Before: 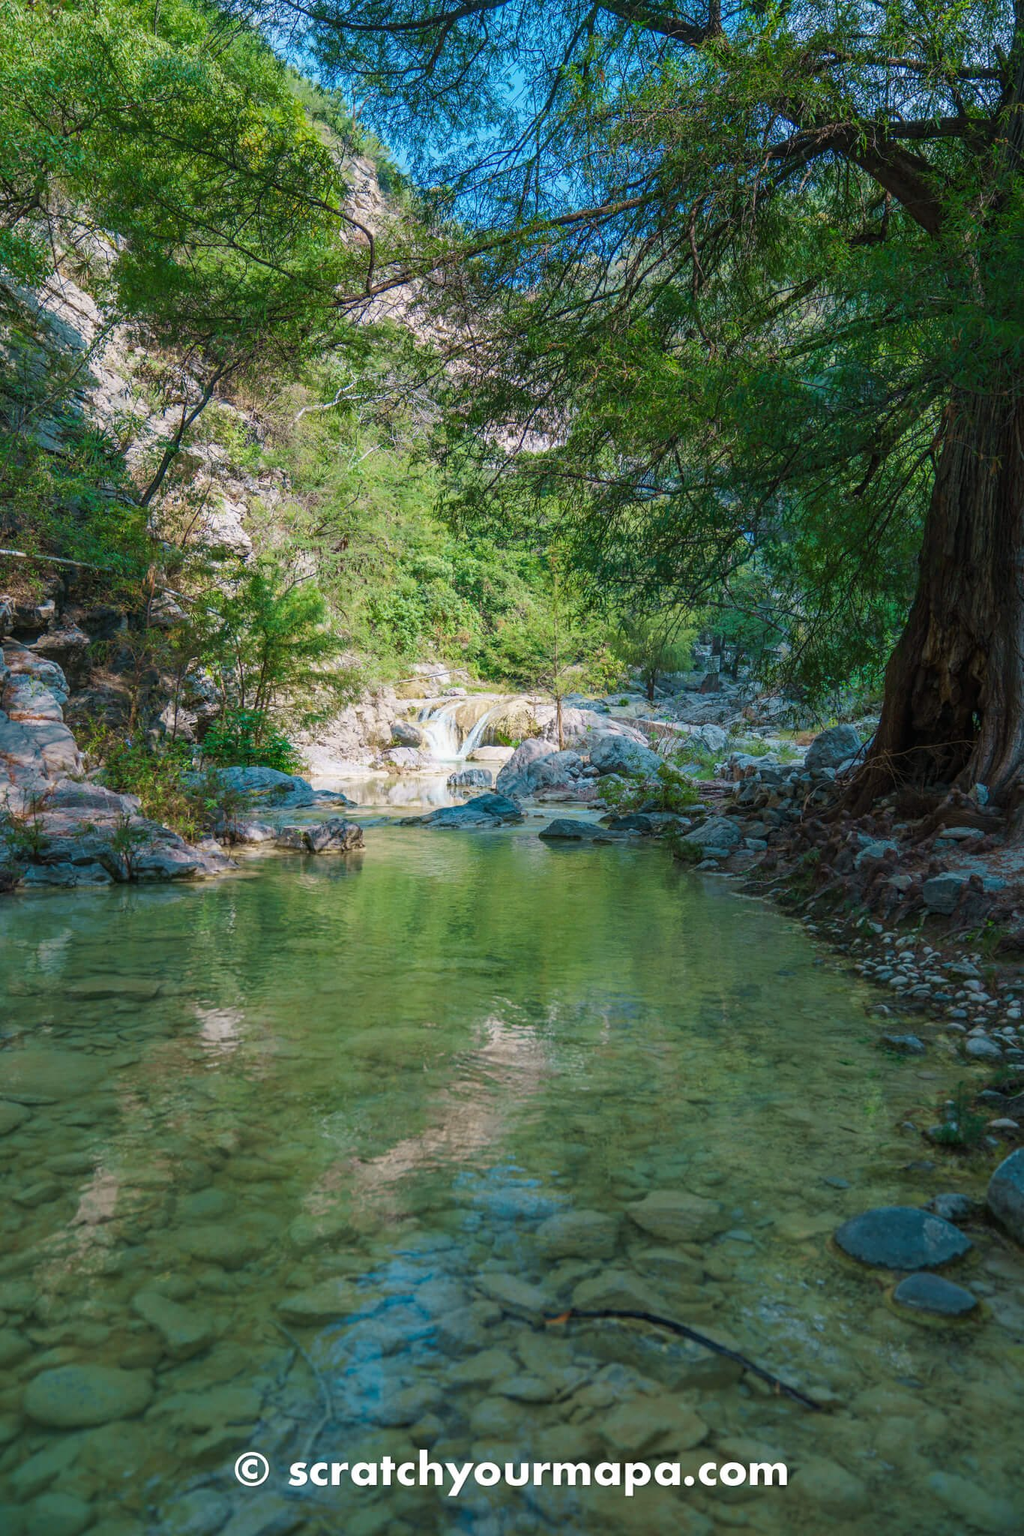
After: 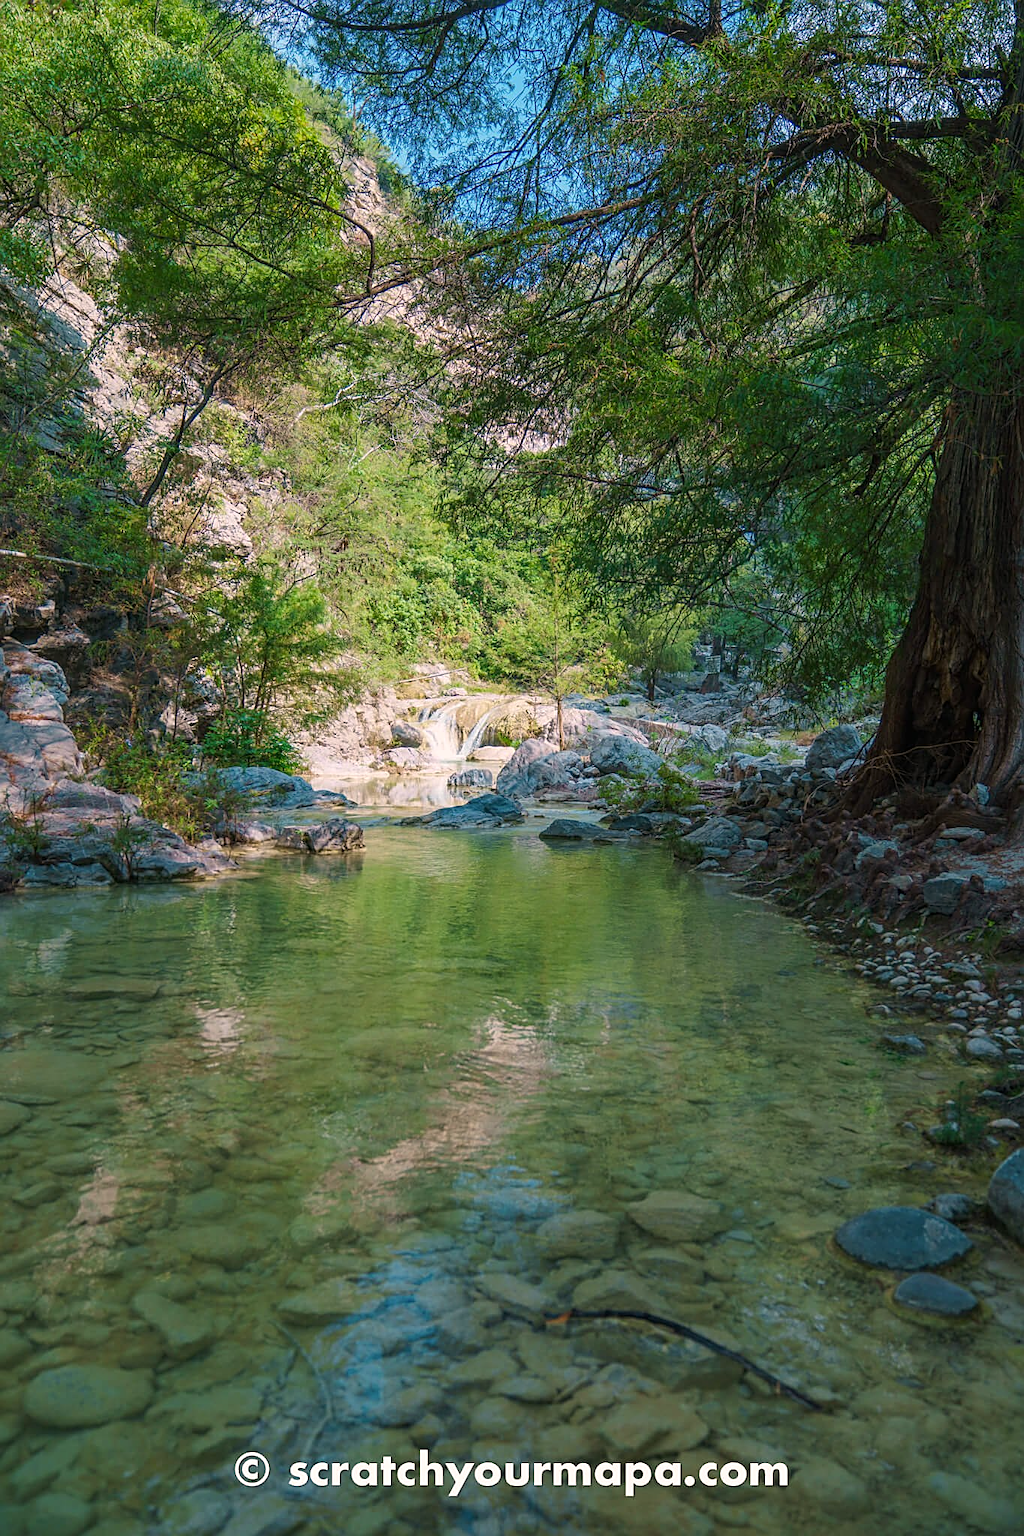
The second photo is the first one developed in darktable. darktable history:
sharpen: on, module defaults
color correction: highlights a* 5.92, highlights b* 4.78
